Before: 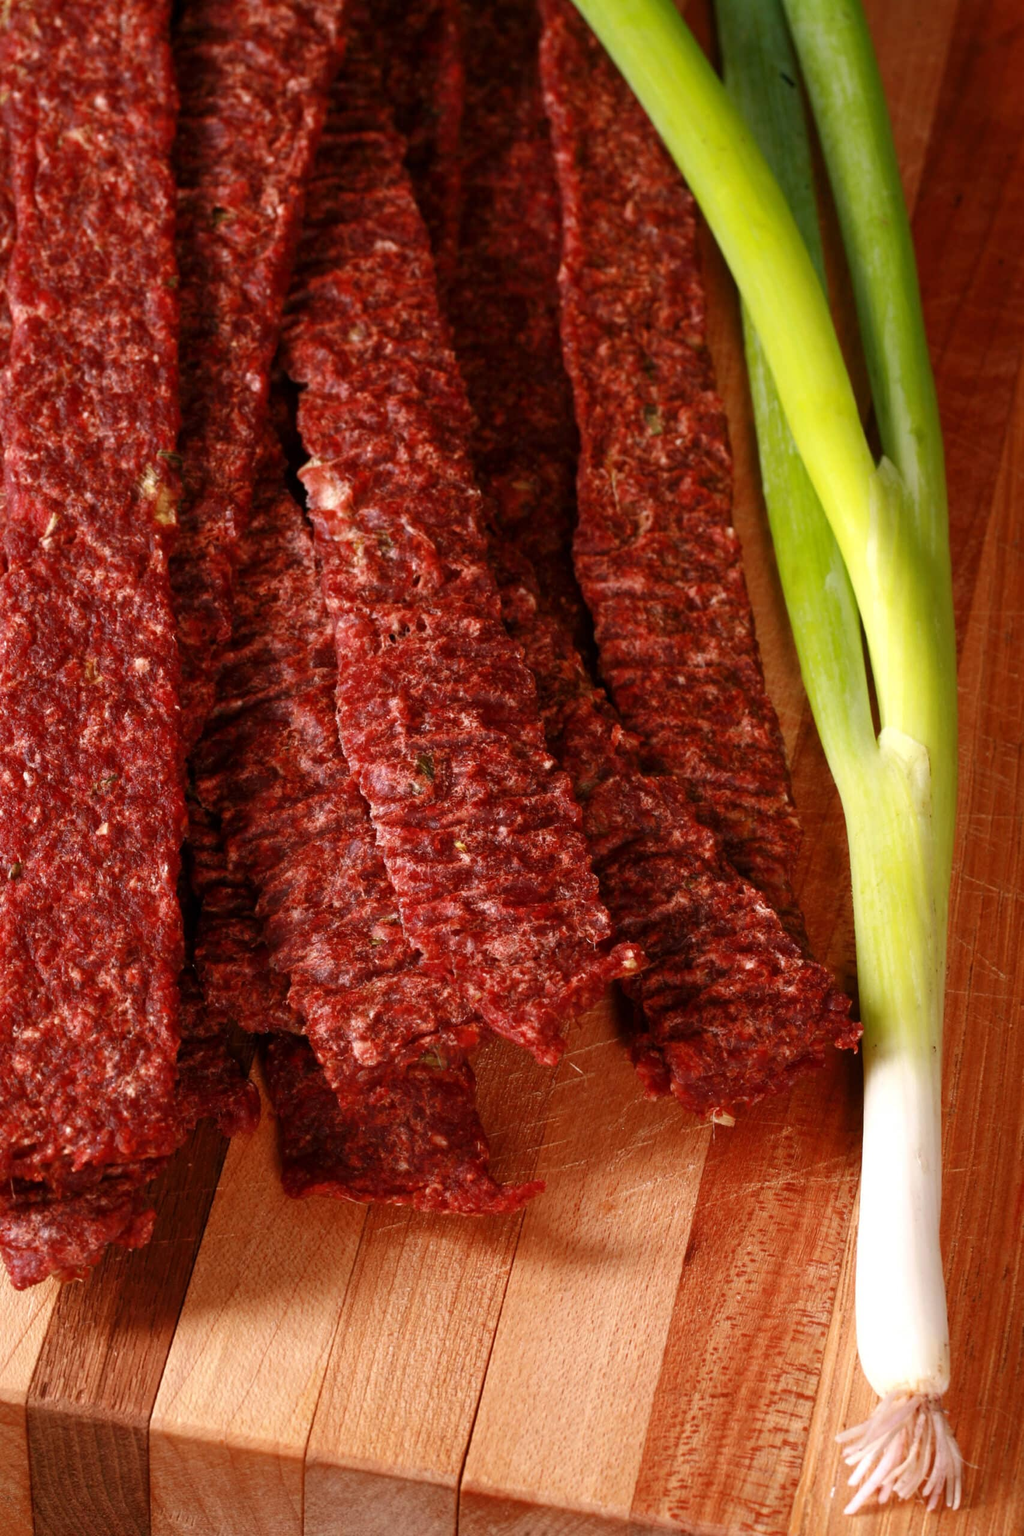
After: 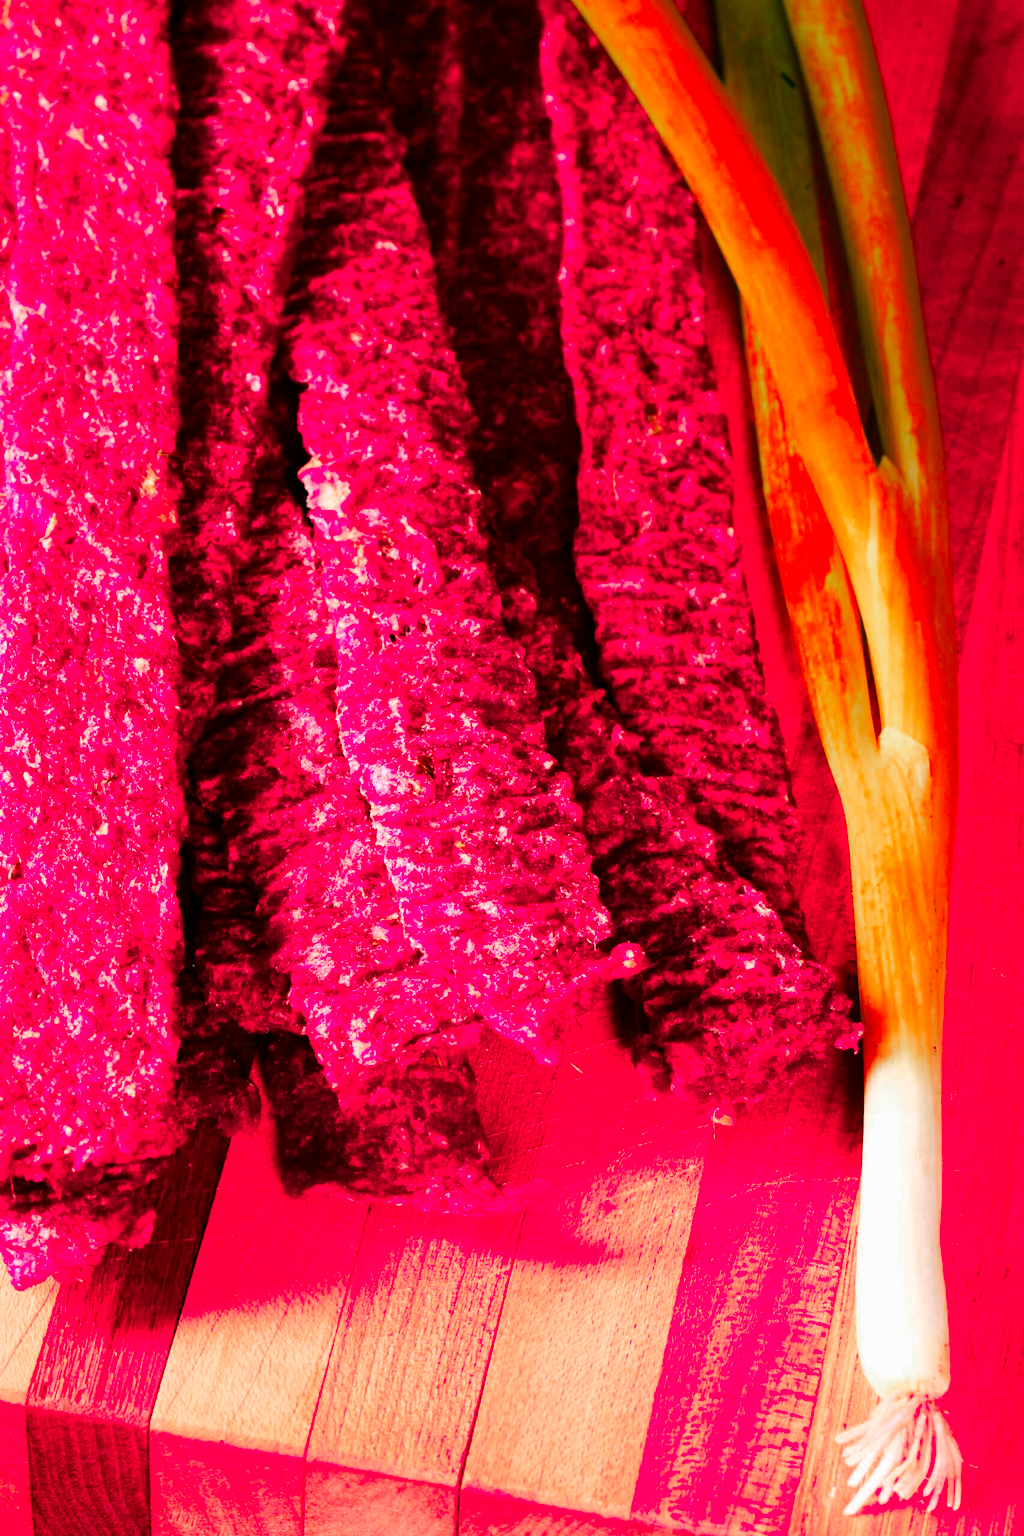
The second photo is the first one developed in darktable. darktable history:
color zones: curves: ch0 [(0.473, 0.374) (0.742, 0.784)]; ch1 [(0.354, 0.737) (0.742, 0.705)]; ch2 [(0.318, 0.421) (0.758, 0.532)], mix 101.11%
tone equalizer: -8 EV -0.404 EV, -7 EV -0.373 EV, -6 EV -0.341 EV, -5 EV -0.255 EV, -3 EV 0.232 EV, -2 EV 0.325 EV, -1 EV 0.37 EV, +0 EV 0.441 EV, mask exposure compensation -0.49 EV
tone curve: curves: ch0 [(0, 0) (0.091, 0.066) (0.184, 0.16) (0.491, 0.519) (0.748, 0.765) (1, 0.919)]; ch1 [(0, 0) (0.179, 0.173) (0.322, 0.32) (0.424, 0.424) (0.502, 0.5) (0.56, 0.575) (0.631, 0.675) (0.777, 0.806) (1, 1)]; ch2 [(0, 0) (0.434, 0.447) (0.497, 0.498) (0.539, 0.566) (0.676, 0.691) (1, 1)], preserve colors none
